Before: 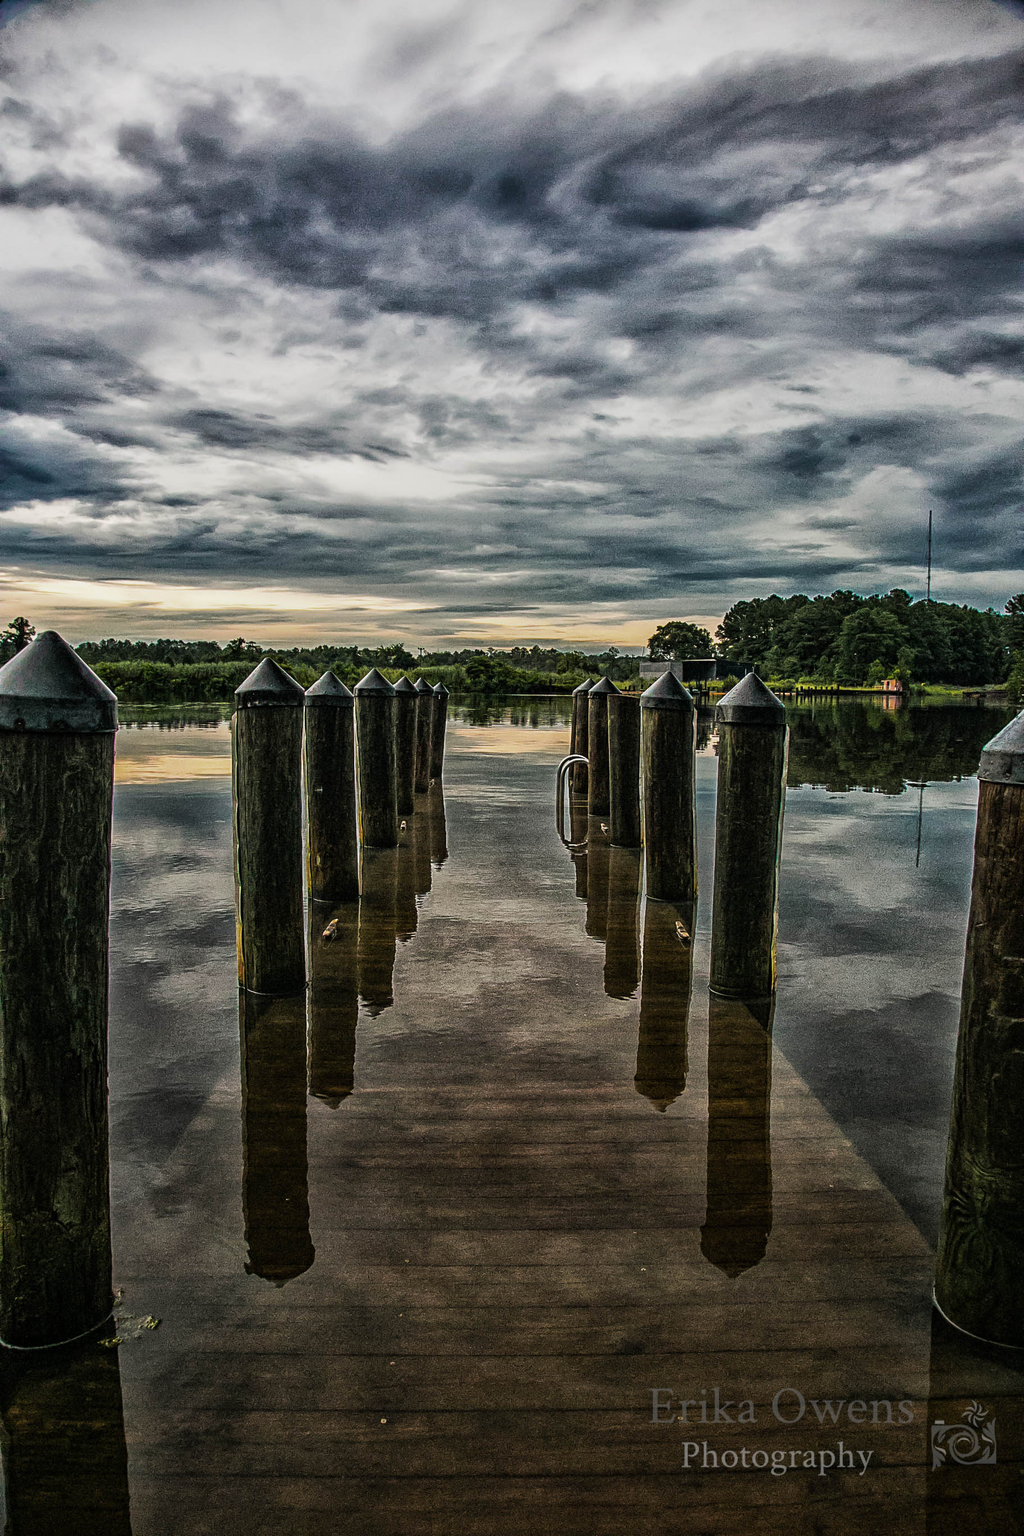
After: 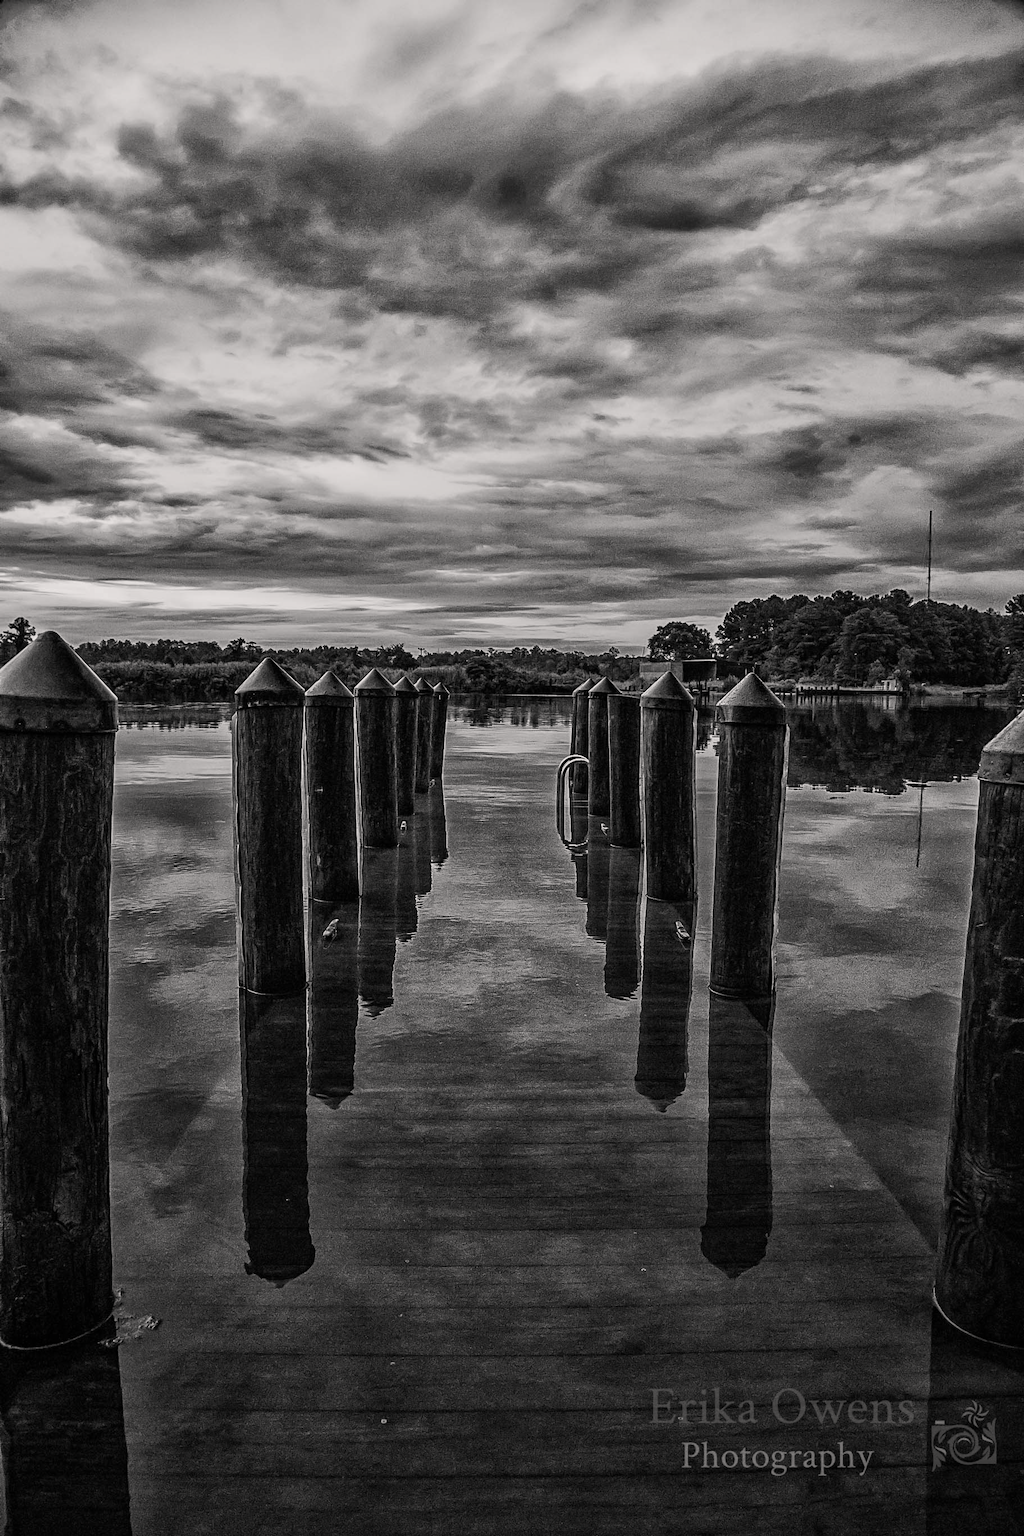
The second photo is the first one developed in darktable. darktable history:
color zones: curves: ch1 [(0.238, 0.163) (0.476, 0.2) (0.733, 0.322) (0.848, 0.134)]
color calibration: output gray [0.28, 0.41, 0.31, 0], x 0.329, y 0.344, temperature 5666.2 K
tone equalizer: luminance estimator HSV value / RGB max
color correction: highlights a* 5.91, highlights b* 4.78
